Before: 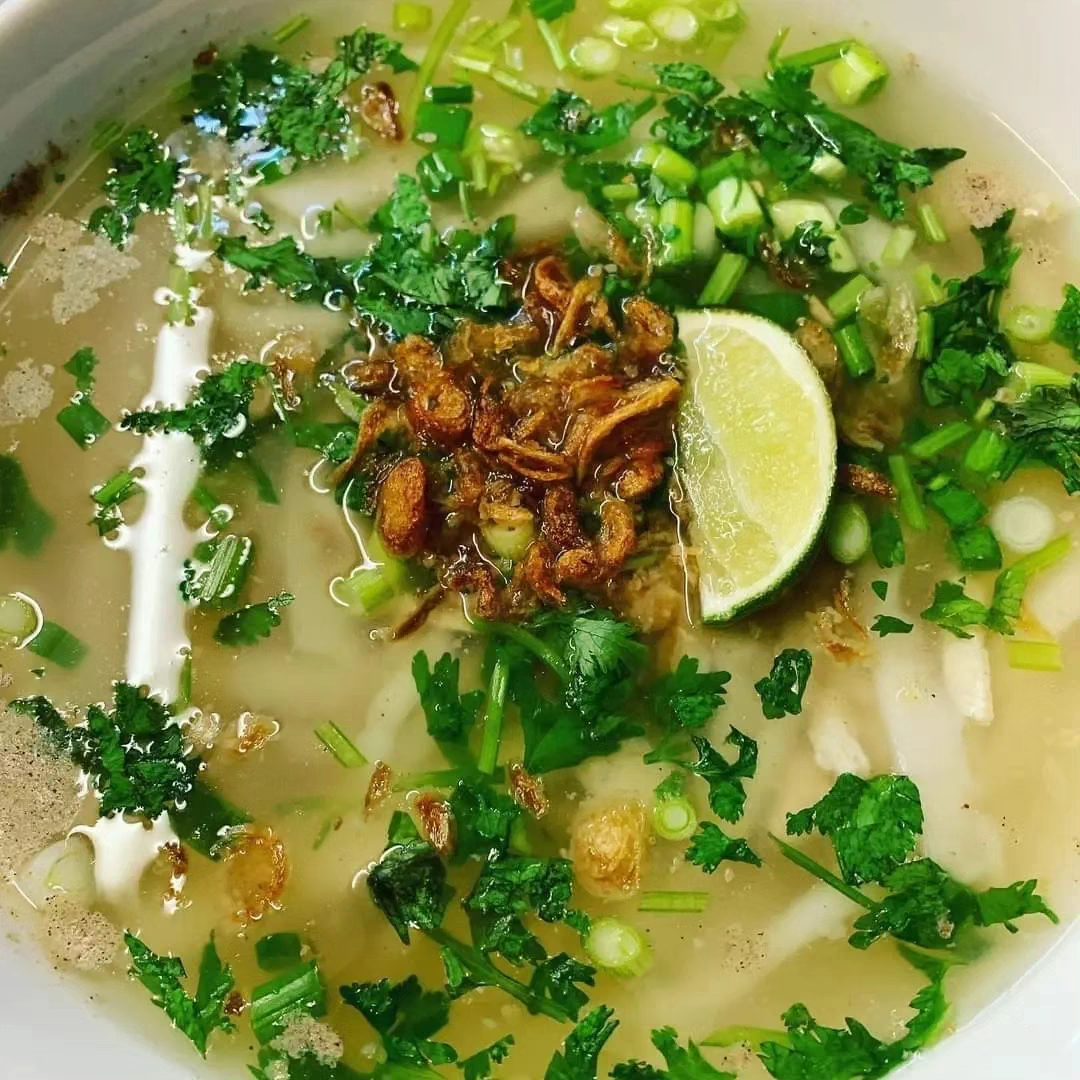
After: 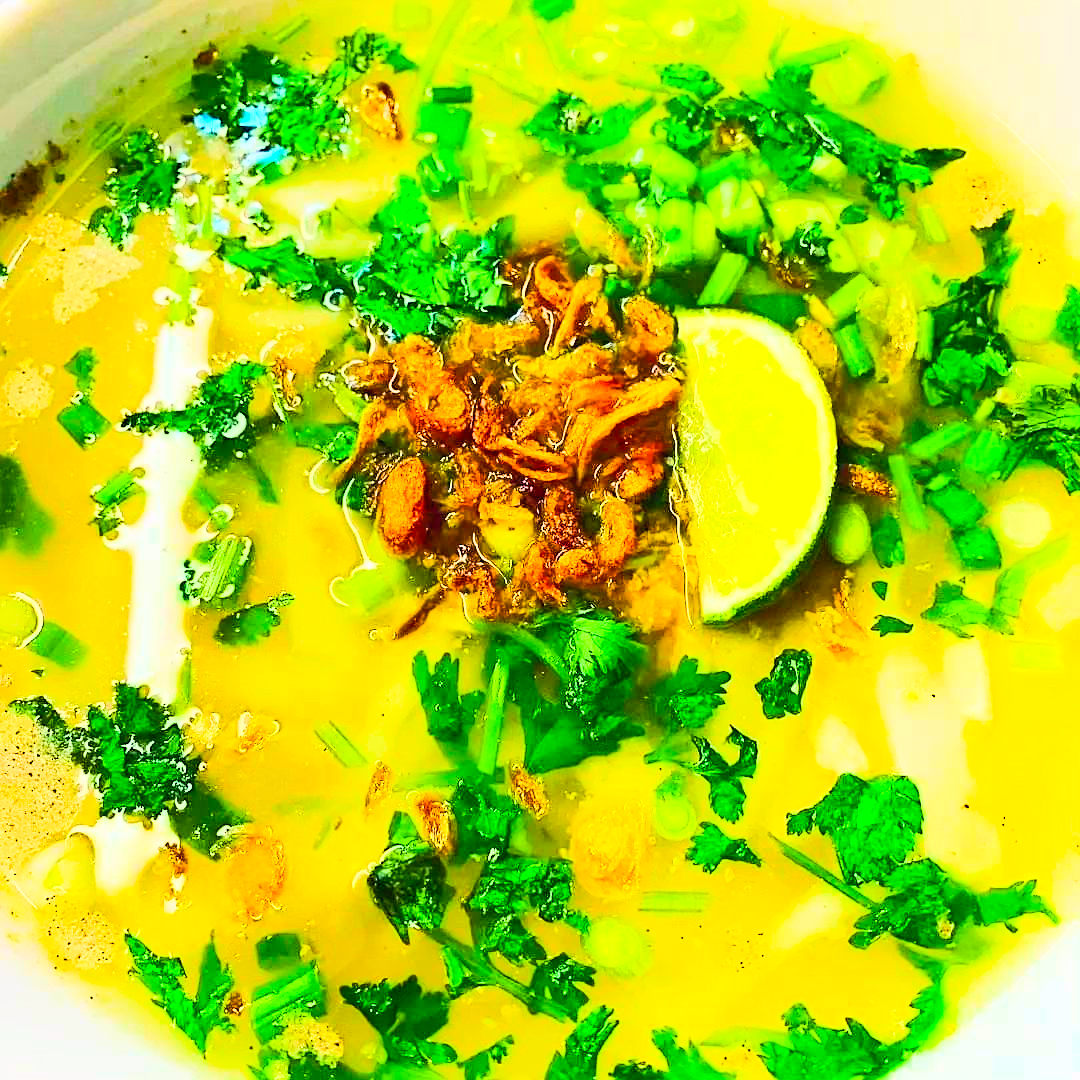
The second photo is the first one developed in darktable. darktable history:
haze removal: adaptive false
contrast brightness saturation: contrast 0.24, brightness 0.26, saturation 0.39
color balance rgb: linear chroma grading › global chroma 10%, perceptual saturation grading › global saturation 30%, global vibrance 10%
sharpen: on, module defaults
base curve: curves: ch0 [(0, 0) (0.025, 0.046) (0.112, 0.277) (0.467, 0.74) (0.814, 0.929) (1, 0.942)]
